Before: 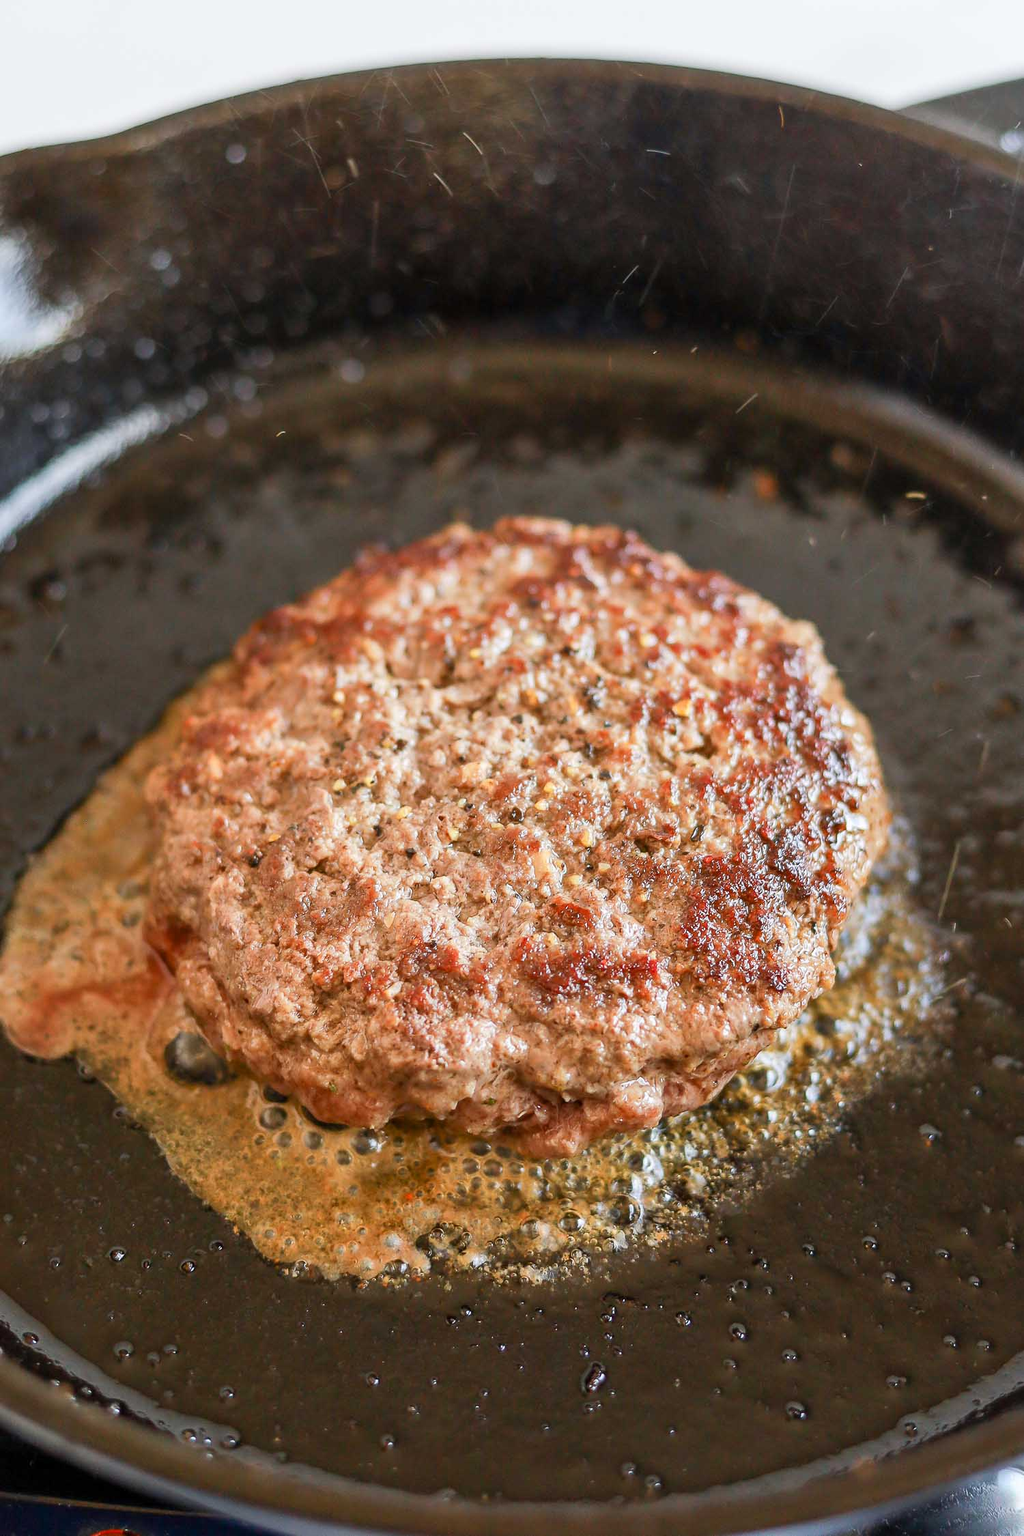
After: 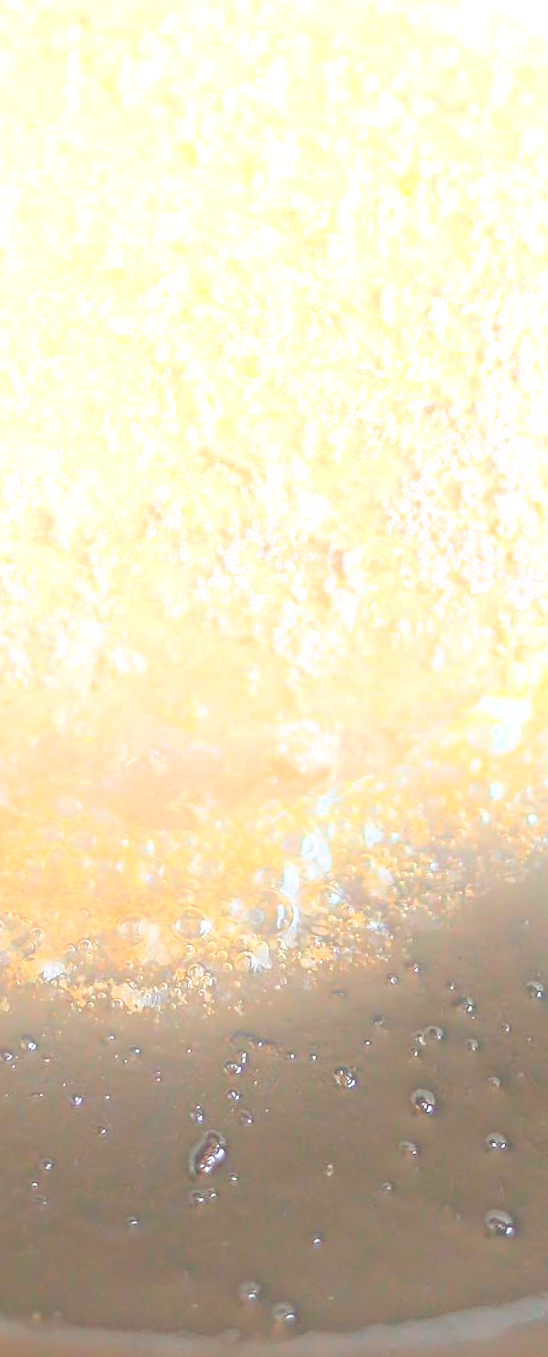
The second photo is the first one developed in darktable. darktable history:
crop: left 40.878%, top 39.176%, right 25.993%, bottom 3.081%
rotate and perspective: rotation 4.1°, automatic cropping off
sharpen: on, module defaults
bloom: size 25%, threshold 5%, strength 90%
